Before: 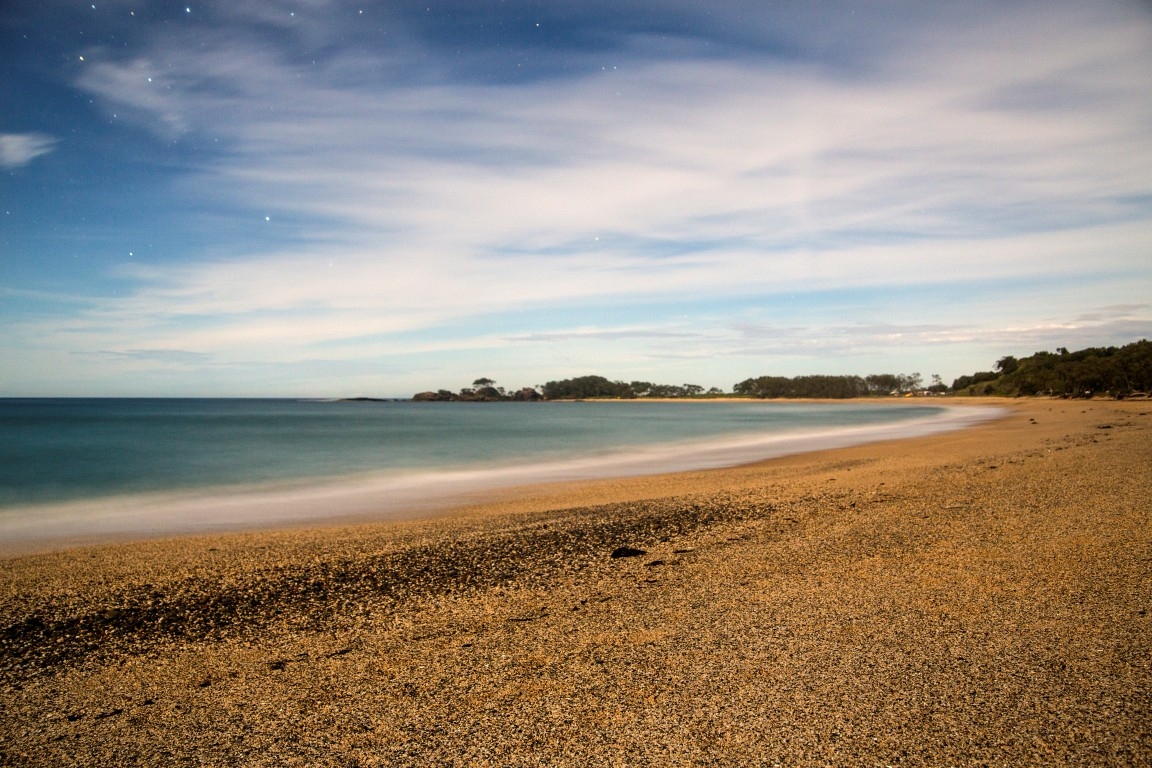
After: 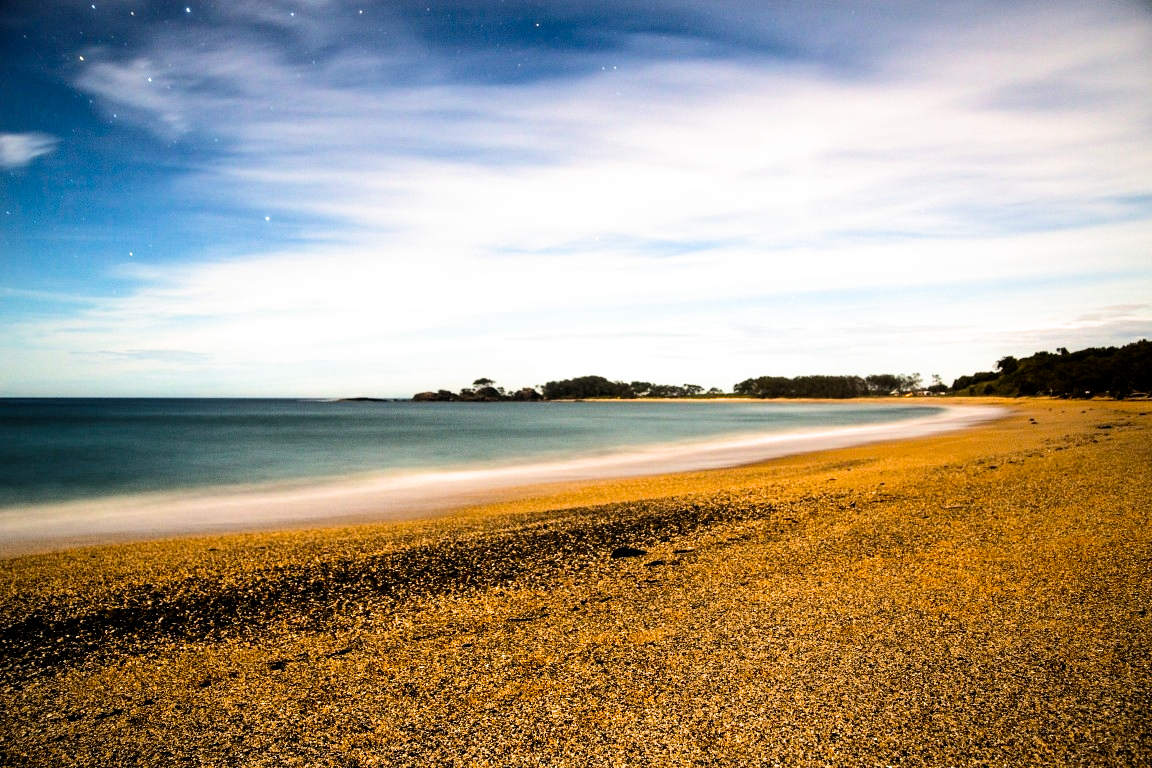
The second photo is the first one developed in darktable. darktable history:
tone equalizer: -8 EV -0.75 EV, -7 EV -0.7 EV, -6 EV -0.6 EV, -5 EV -0.4 EV, -3 EV 0.4 EV, -2 EV 0.6 EV, -1 EV 0.7 EV, +0 EV 0.75 EV, edges refinement/feathering 500, mask exposure compensation -1.57 EV, preserve details no
filmic rgb: black relative exposure -12 EV, white relative exposure 2.8 EV, threshold 3 EV, target black luminance 0%, hardness 8.06, latitude 70.41%, contrast 1.14, highlights saturation mix 10%, shadows ↔ highlights balance -0.388%, color science v4 (2020), iterations of high-quality reconstruction 10, contrast in shadows soft, contrast in highlights soft, enable highlight reconstruction true
